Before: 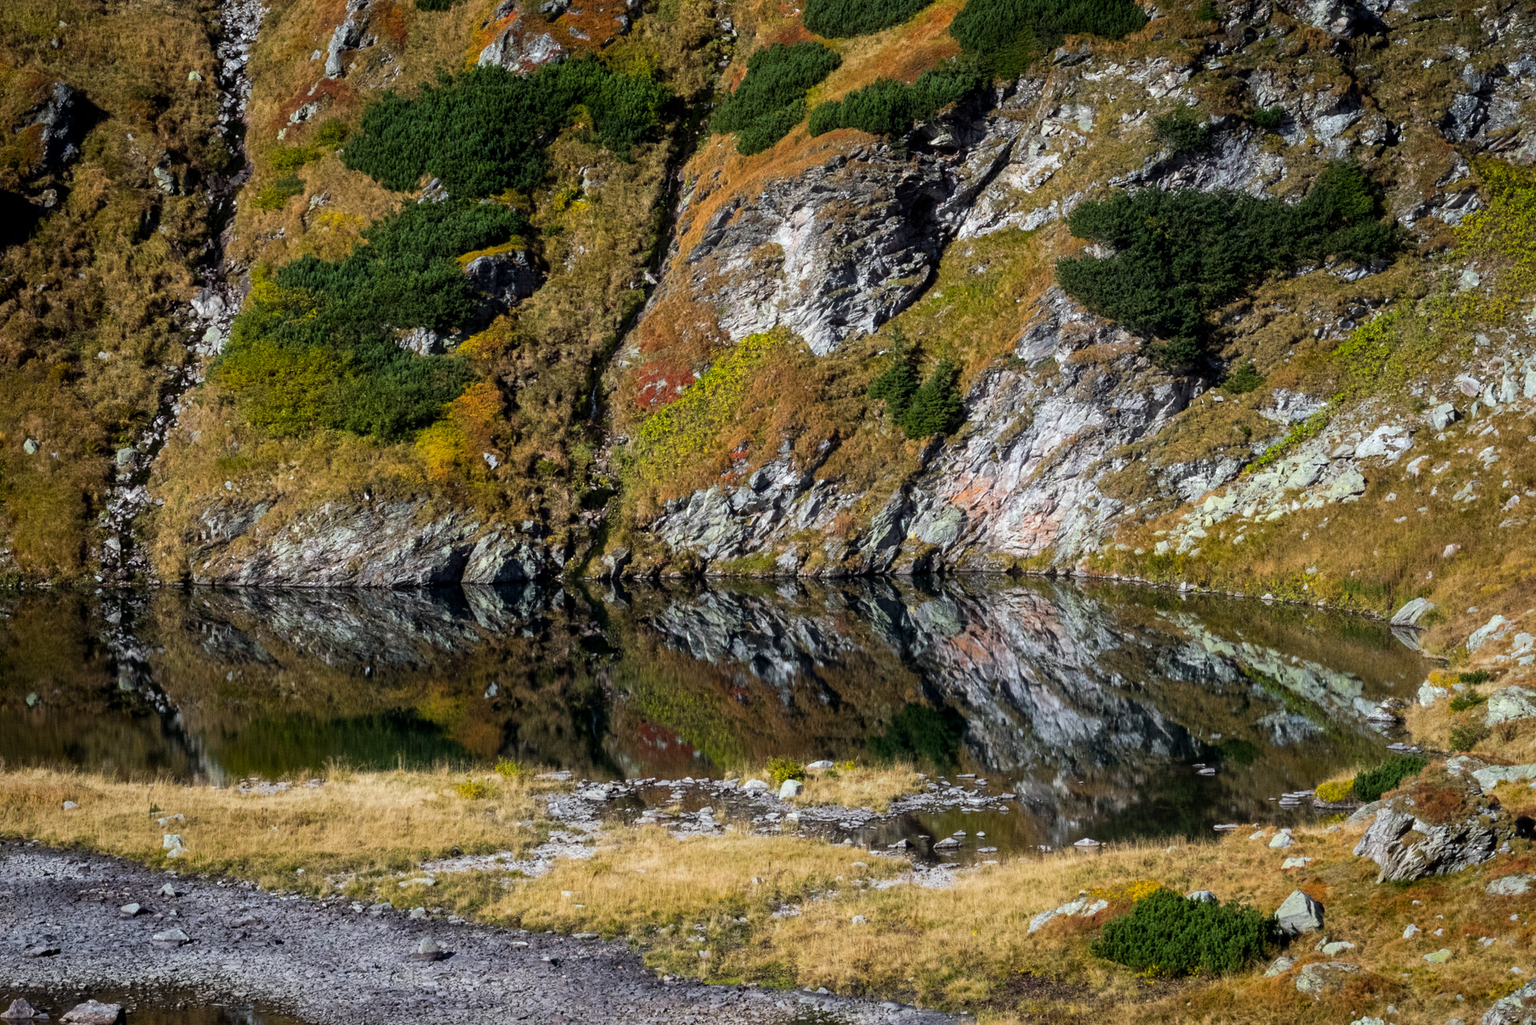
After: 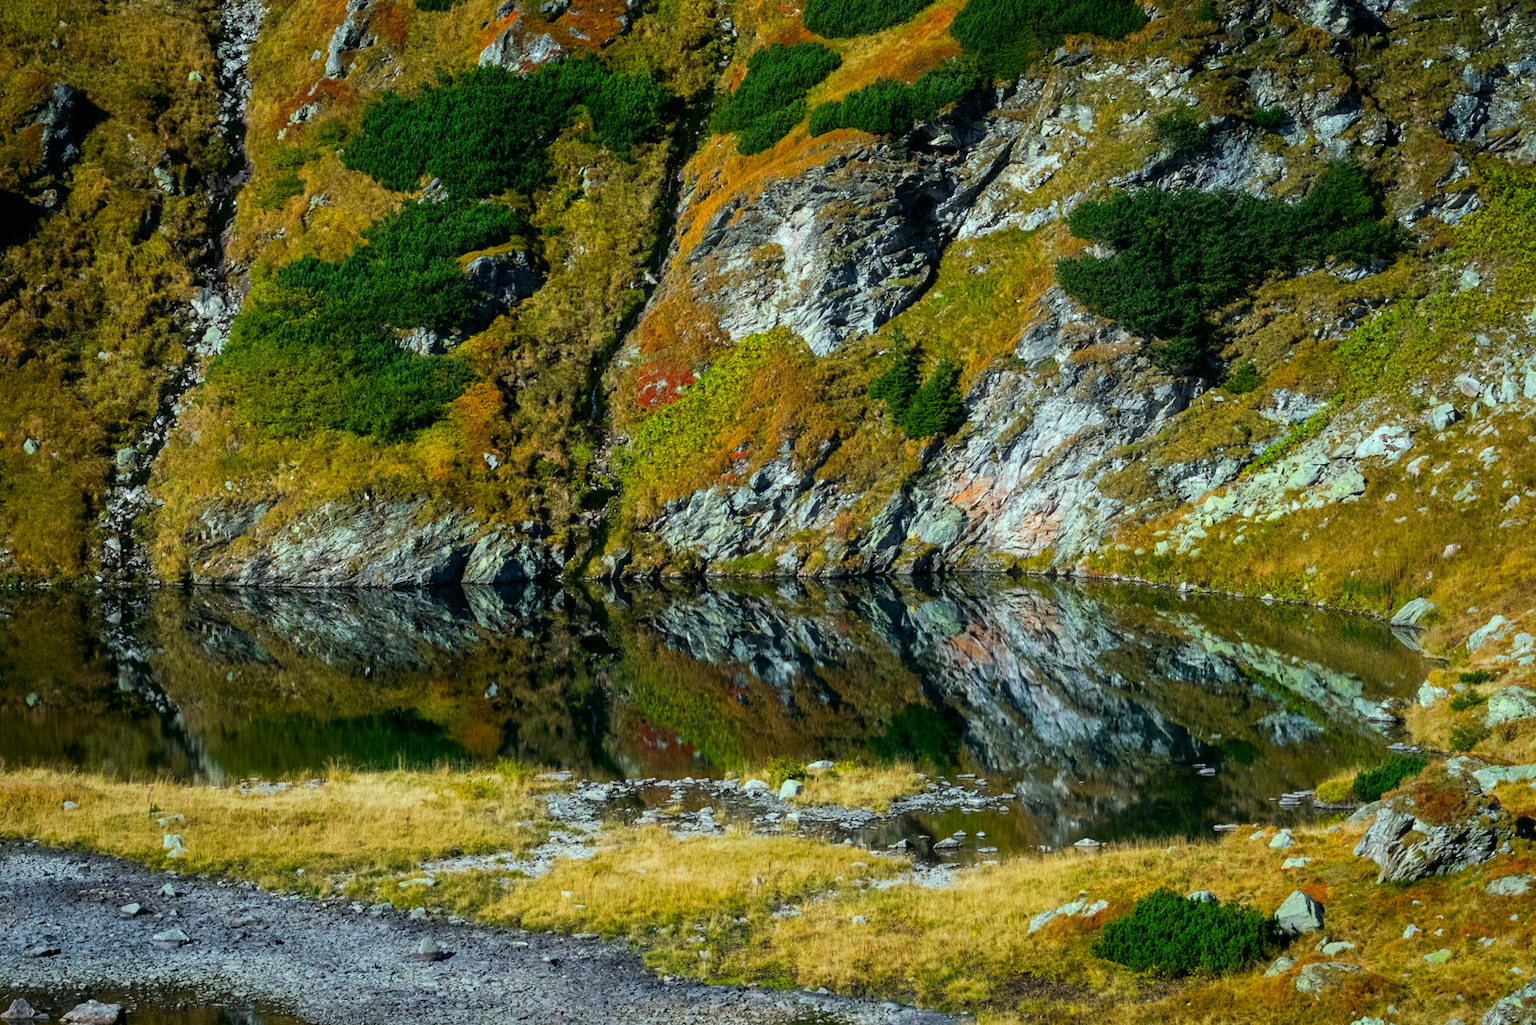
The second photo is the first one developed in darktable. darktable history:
color correction: highlights a* -7.42, highlights b* 1.59, shadows a* -3.84, saturation 1.42
